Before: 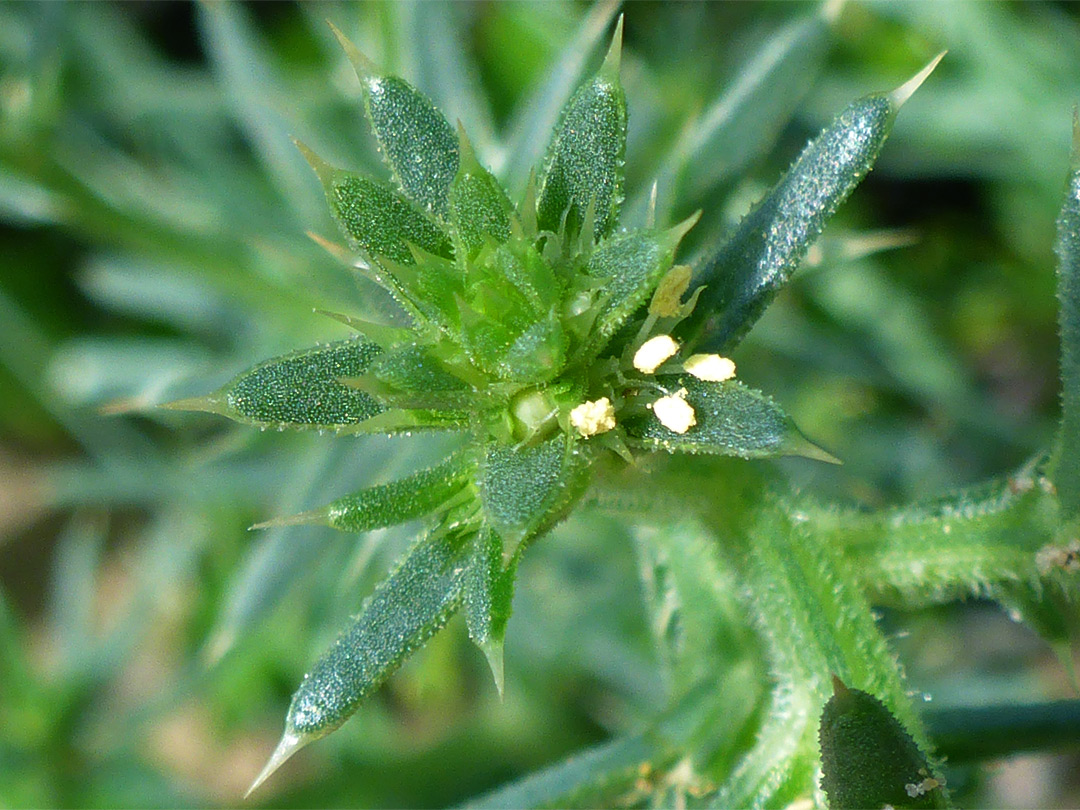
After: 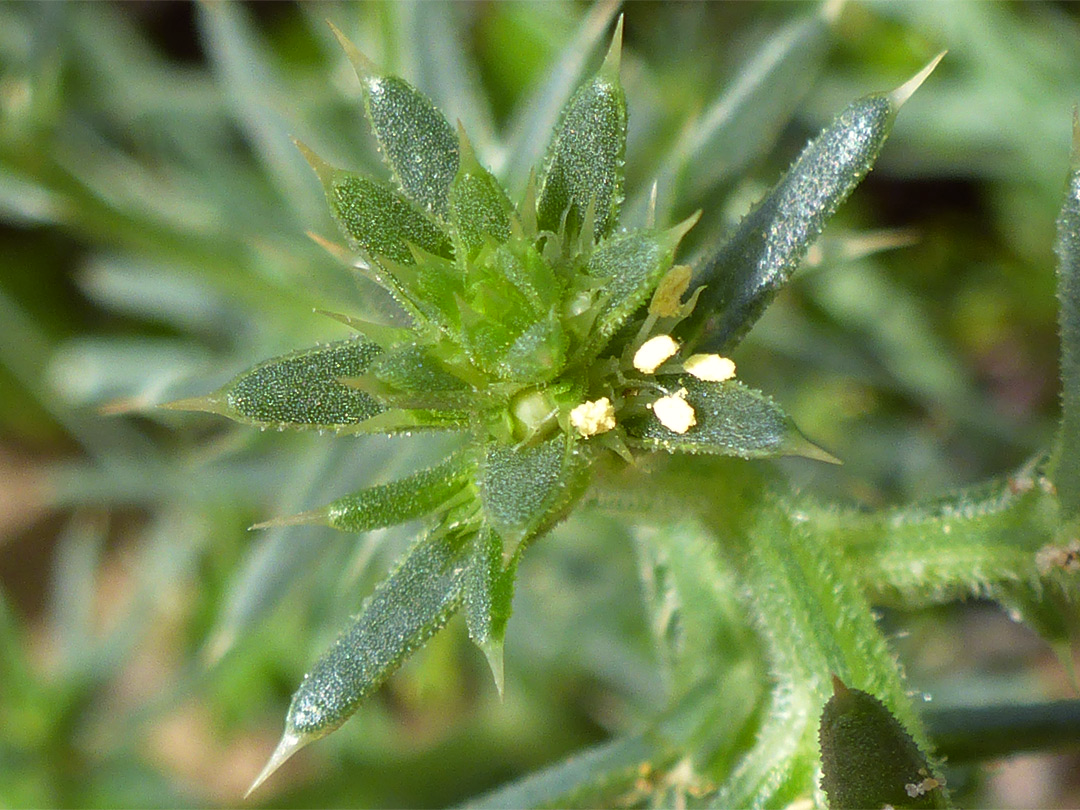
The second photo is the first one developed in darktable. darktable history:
color correction: highlights b* 3
rgb levels: mode RGB, independent channels, levels [[0, 0.474, 1], [0, 0.5, 1], [0, 0.5, 1]]
